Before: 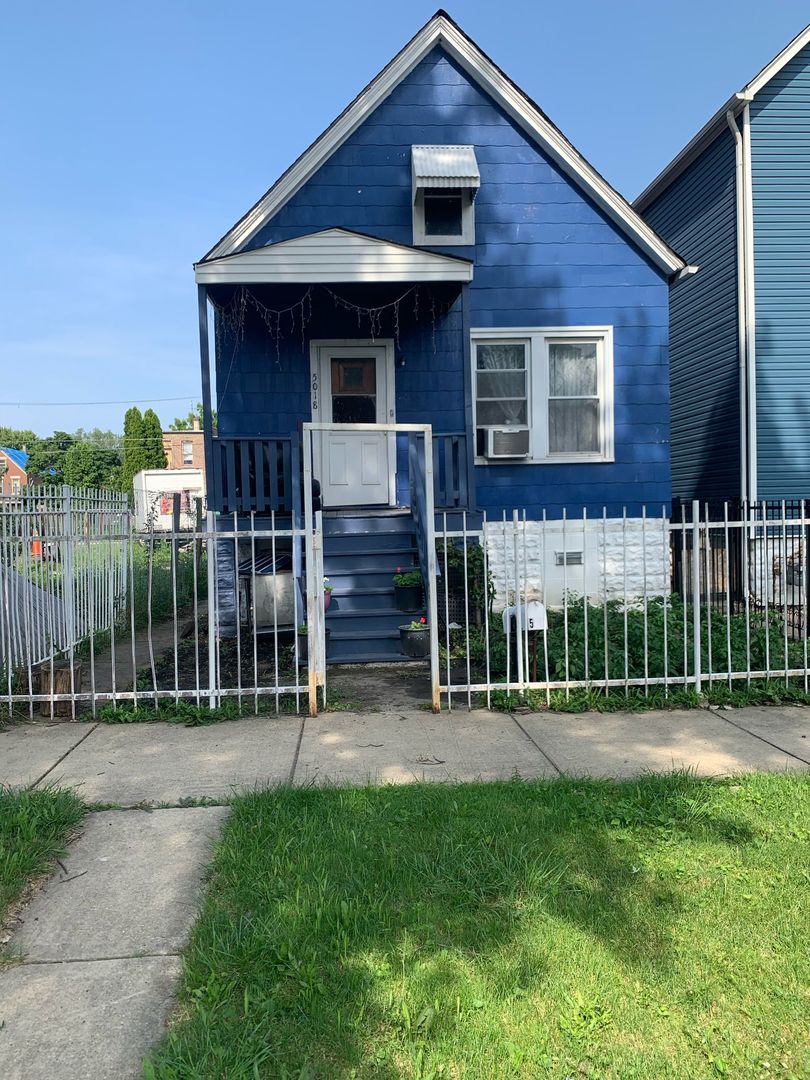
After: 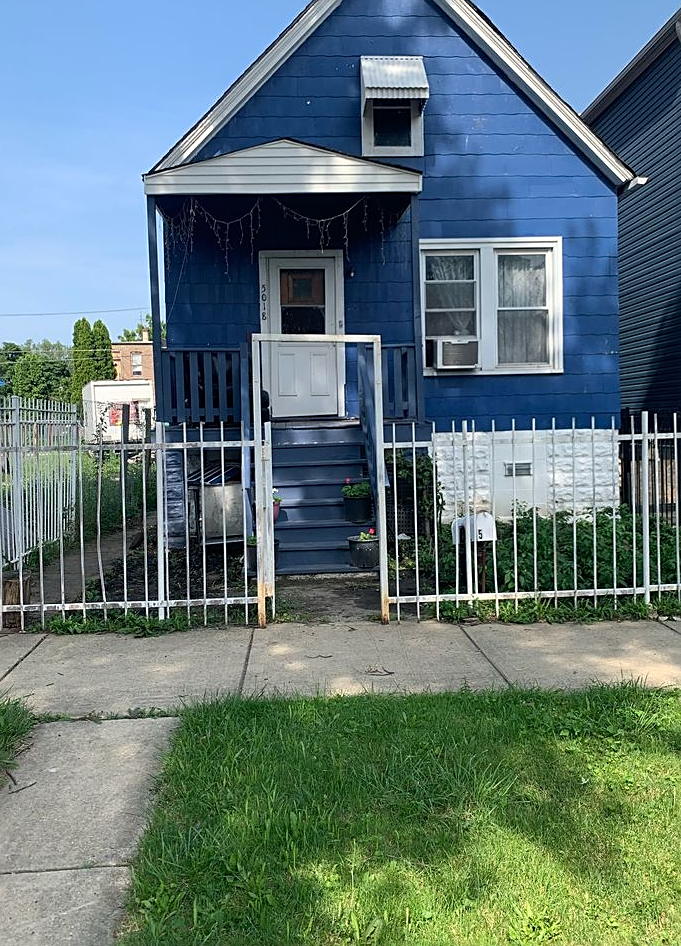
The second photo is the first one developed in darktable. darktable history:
crop: left 6.314%, top 8.294%, right 9.533%, bottom 4.023%
sharpen: on, module defaults
